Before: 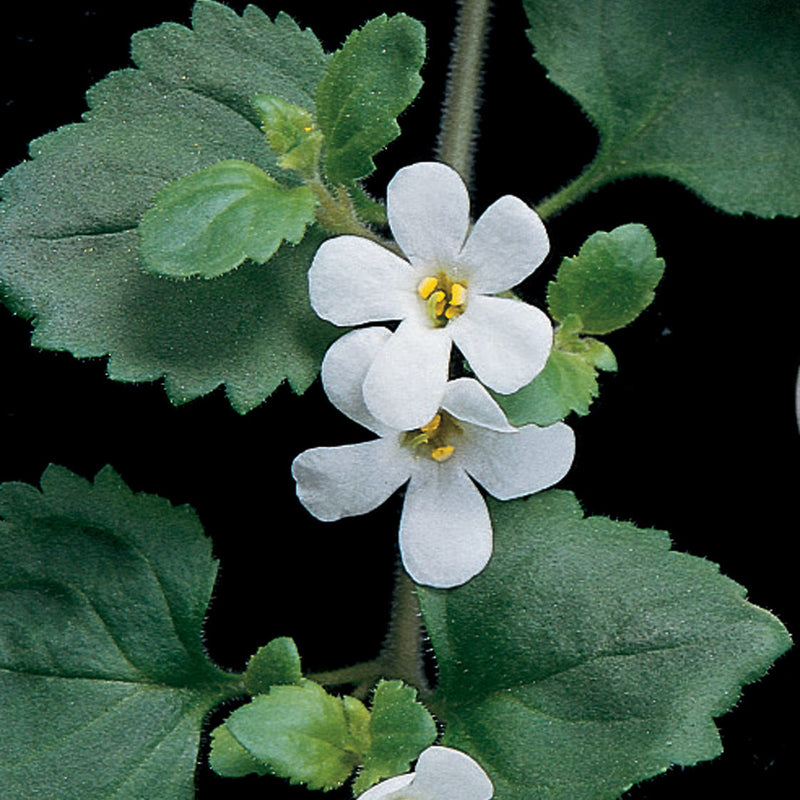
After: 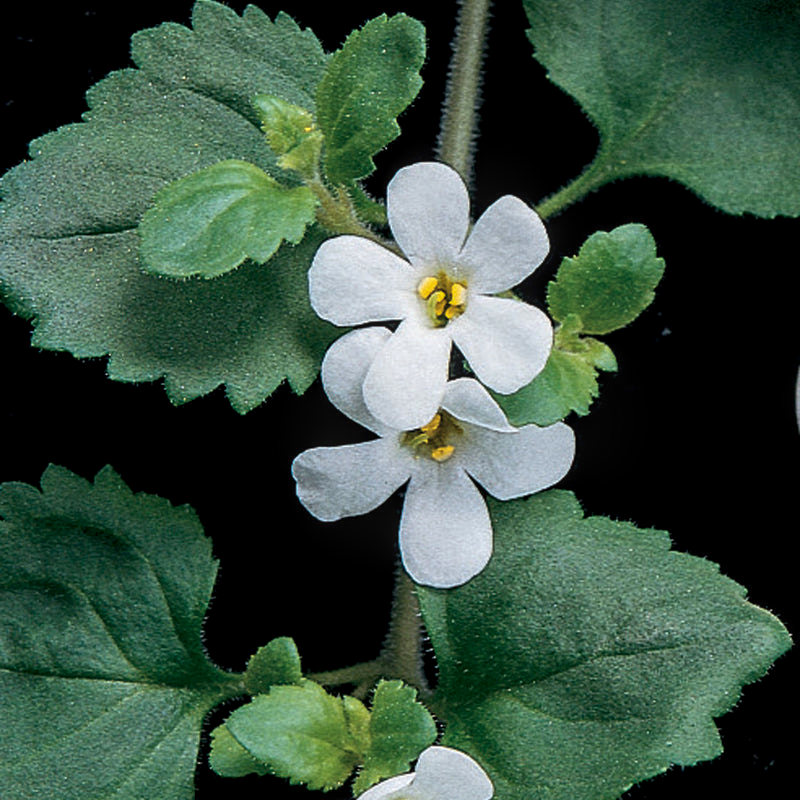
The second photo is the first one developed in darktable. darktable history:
local contrast: detail 130%
velvia: strength 9.25%
